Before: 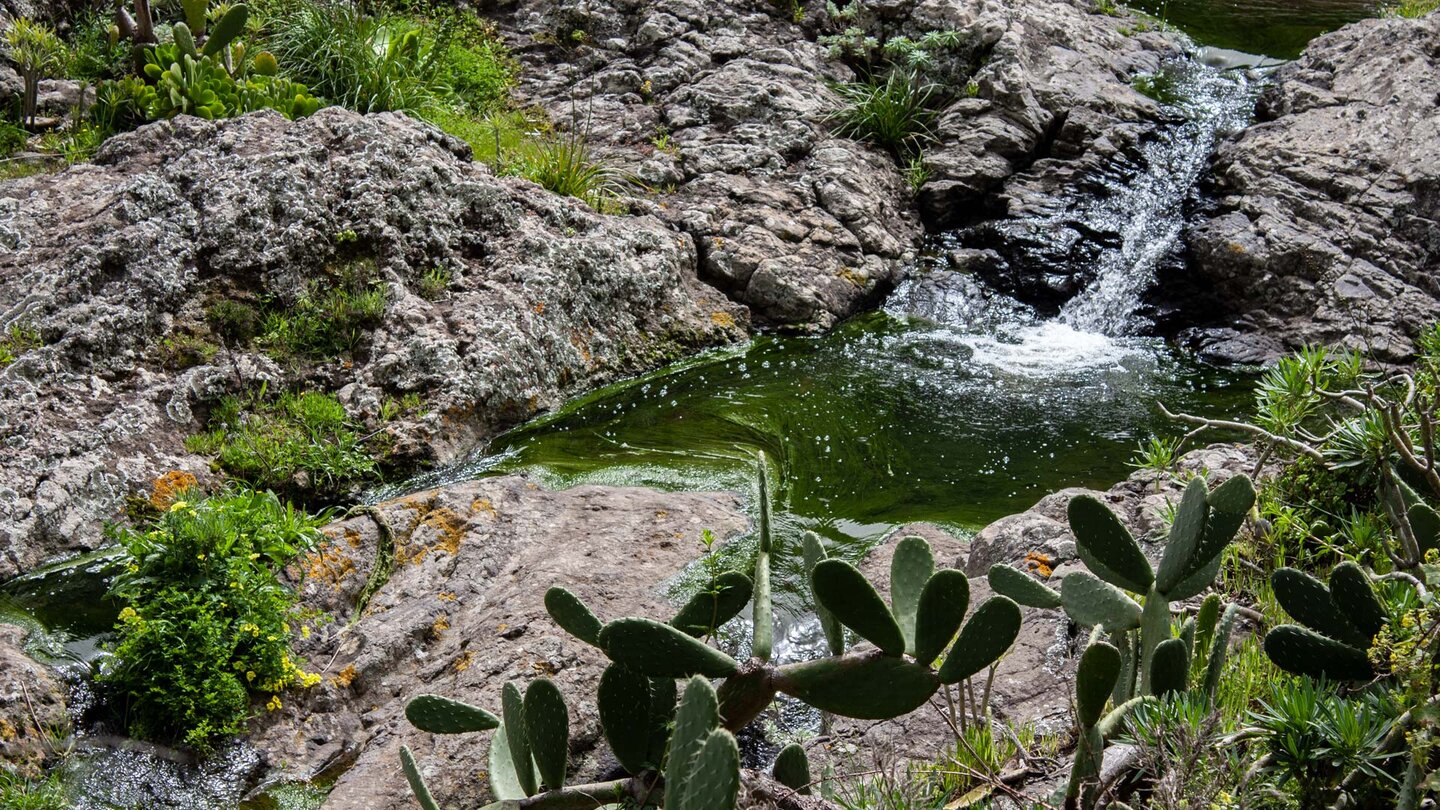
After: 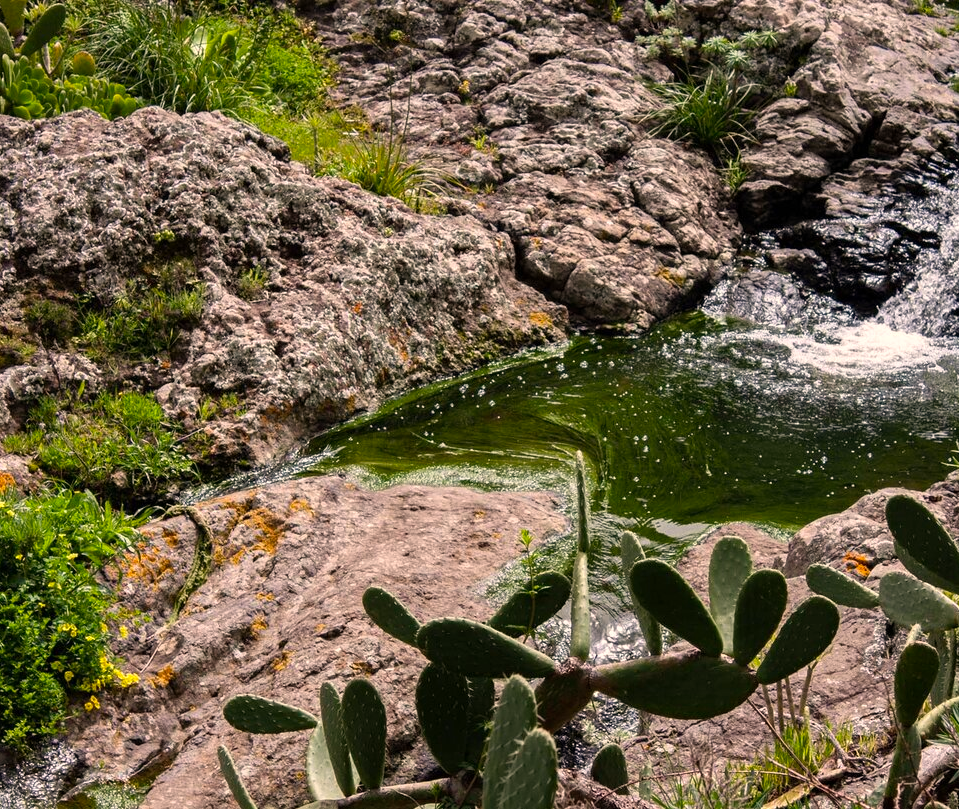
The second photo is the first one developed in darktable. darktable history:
crop and rotate: left 12.673%, right 20.66%
white balance: red 1.127, blue 0.943
color balance: output saturation 110%
